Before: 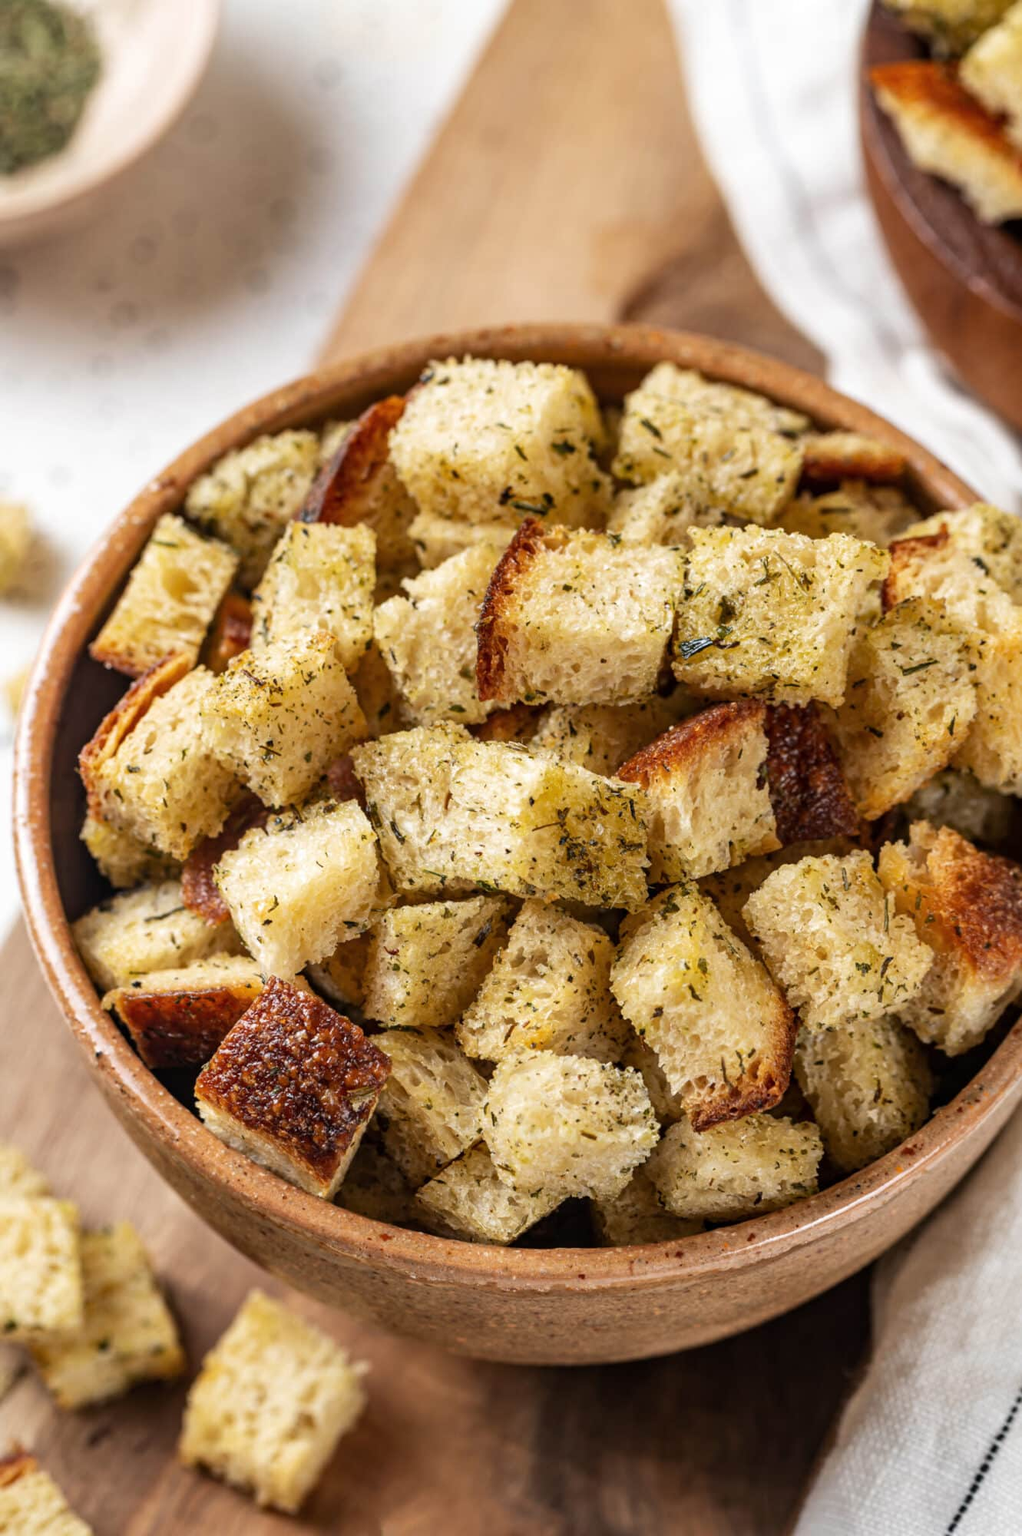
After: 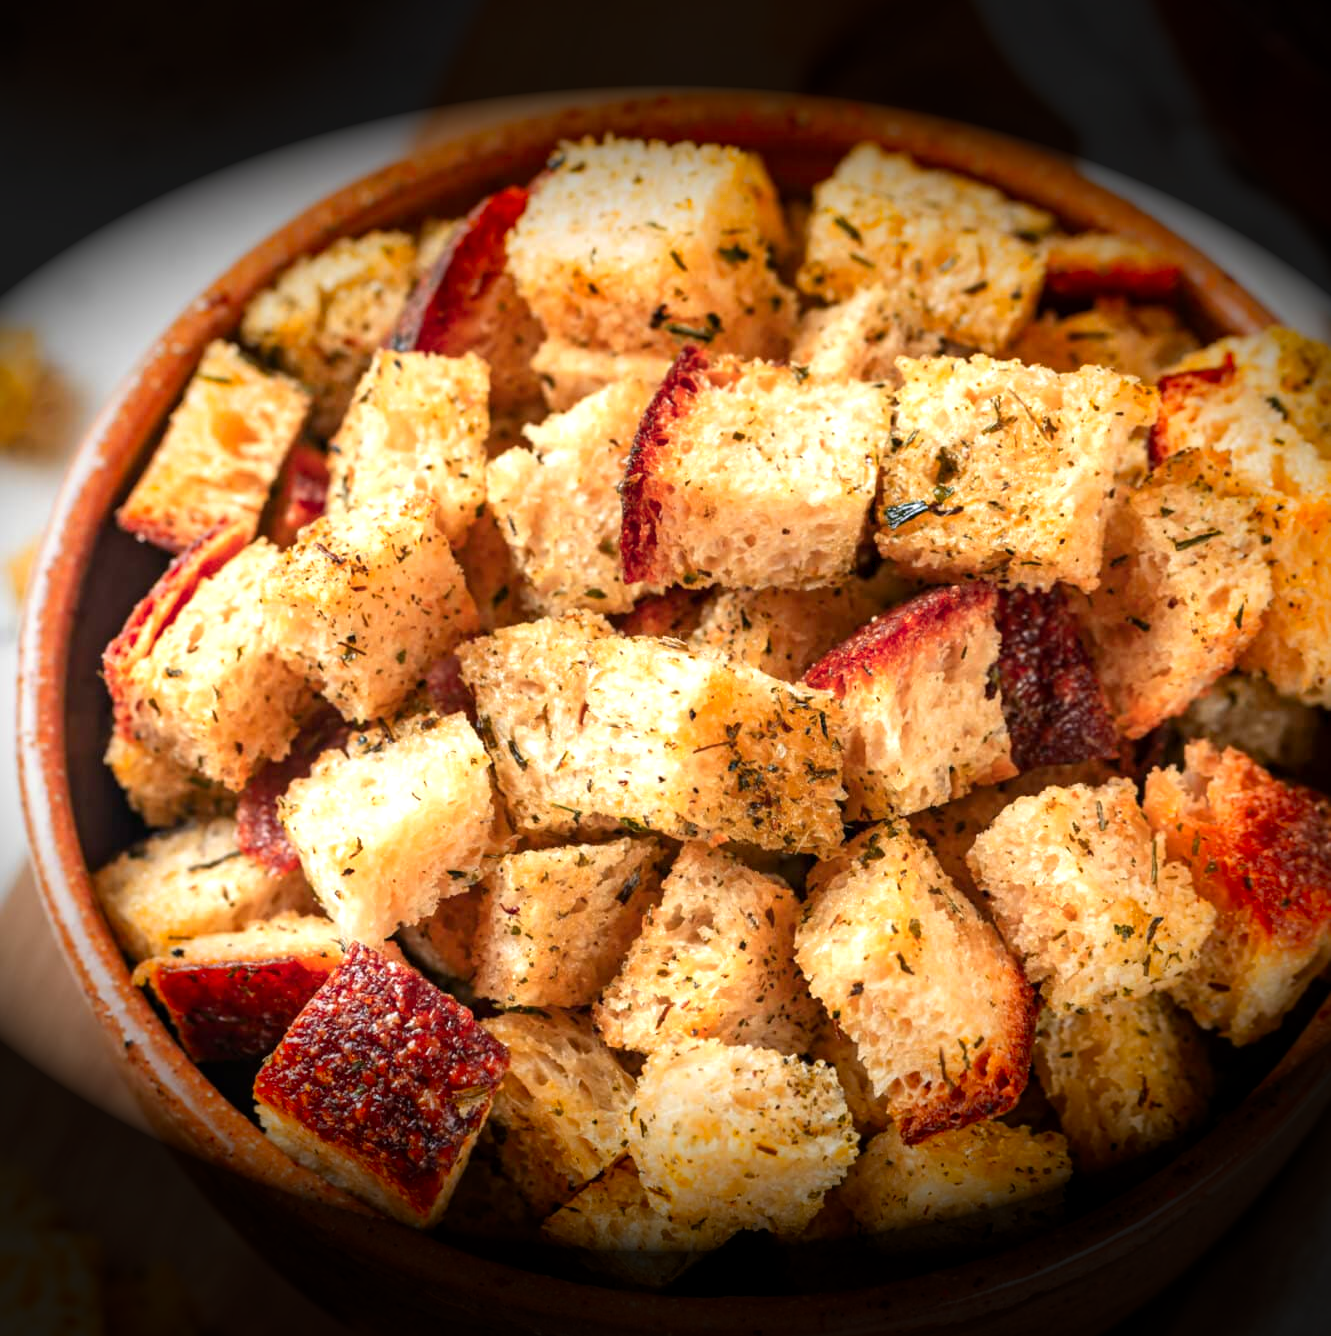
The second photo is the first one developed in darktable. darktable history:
contrast equalizer: octaves 7, y [[0.5 ×4, 0.483, 0.43], [0.5 ×6], [0.5 ×6], [0 ×6], [0 ×6]]
vignetting: fall-off start 79.6%, brightness -0.993, saturation 0.491, width/height ratio 1.326, unbound false
contrast brightness saturation: contrast 0.009, saturation -0.065
crop: top 16.49%, bottom 16.703%
exposure: black level correction 0.001, exposure 0.498 EV, compensate highlight preservation false
color zones: curves: ch1 [(0.24, 0.634) (0.75, 0.5)]; ch2 [(0.253, 0.437) (0.745, 0.491)]
